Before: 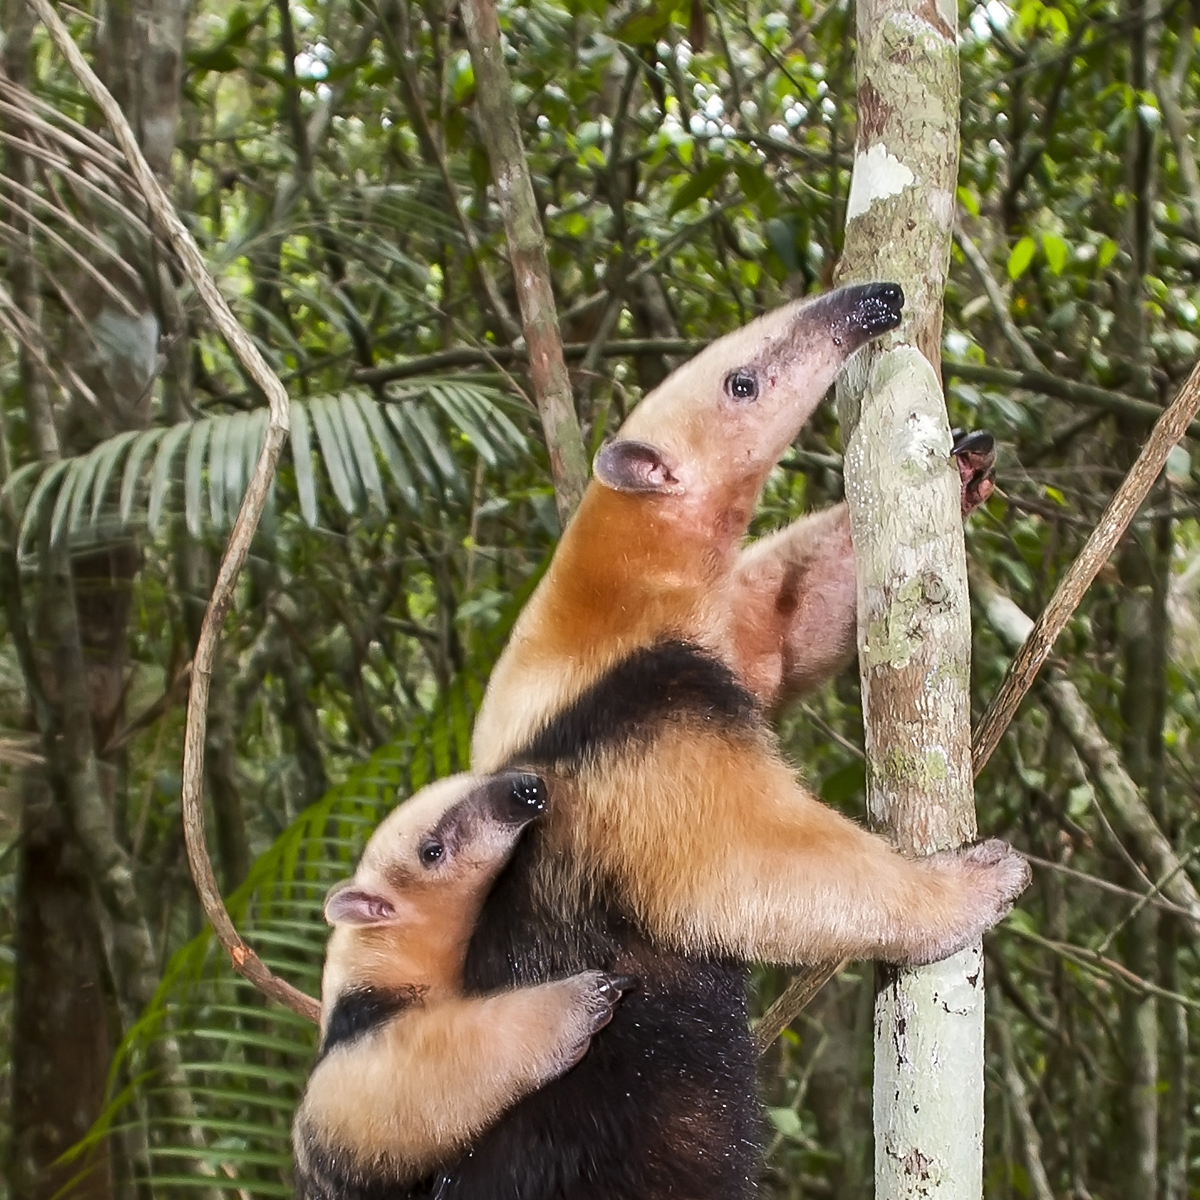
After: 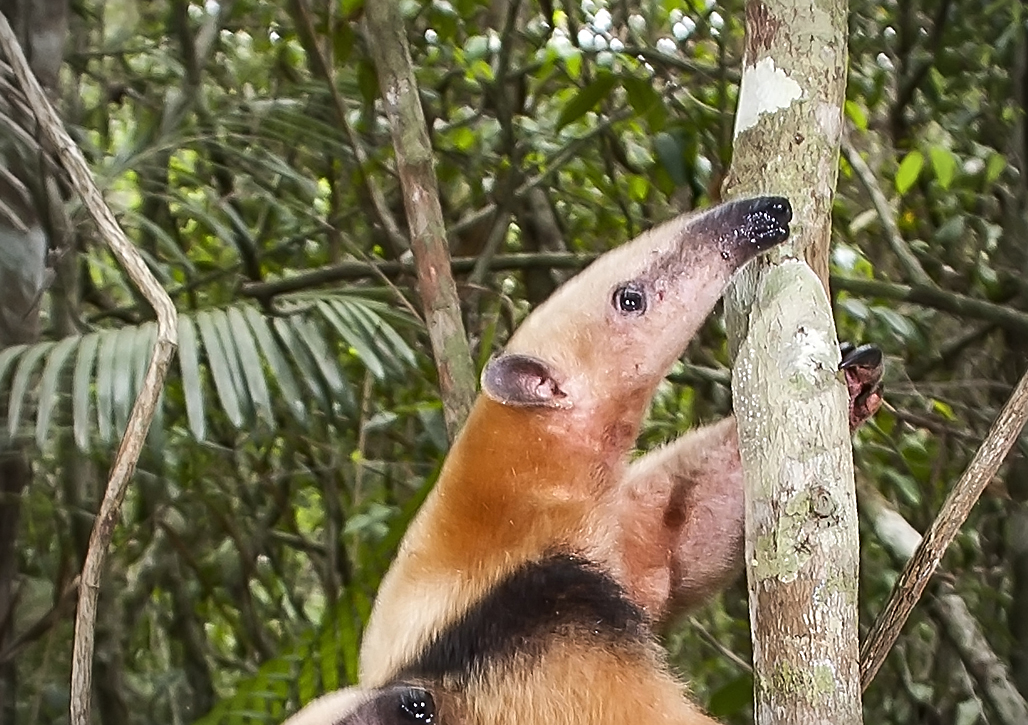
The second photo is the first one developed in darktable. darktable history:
crop and rotate: left 9.345%, top 7.22%, right 4.982%, bottom 32.331%
sharpen: on, module defaults
vignetting: unbound false
white balance: emerald 1
